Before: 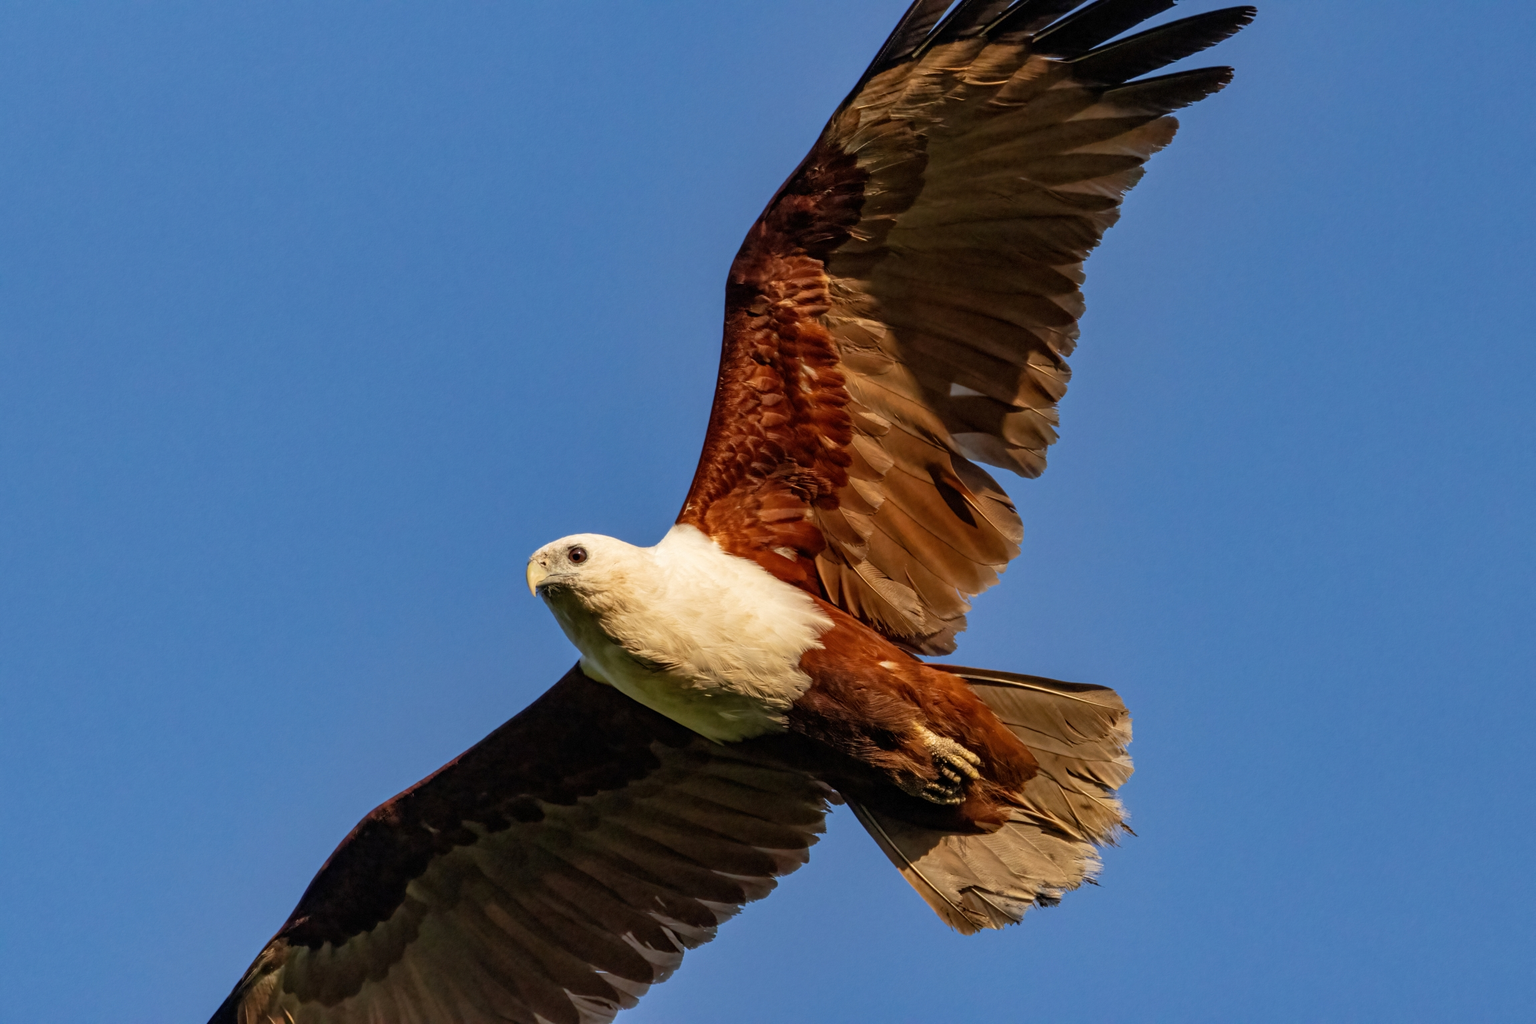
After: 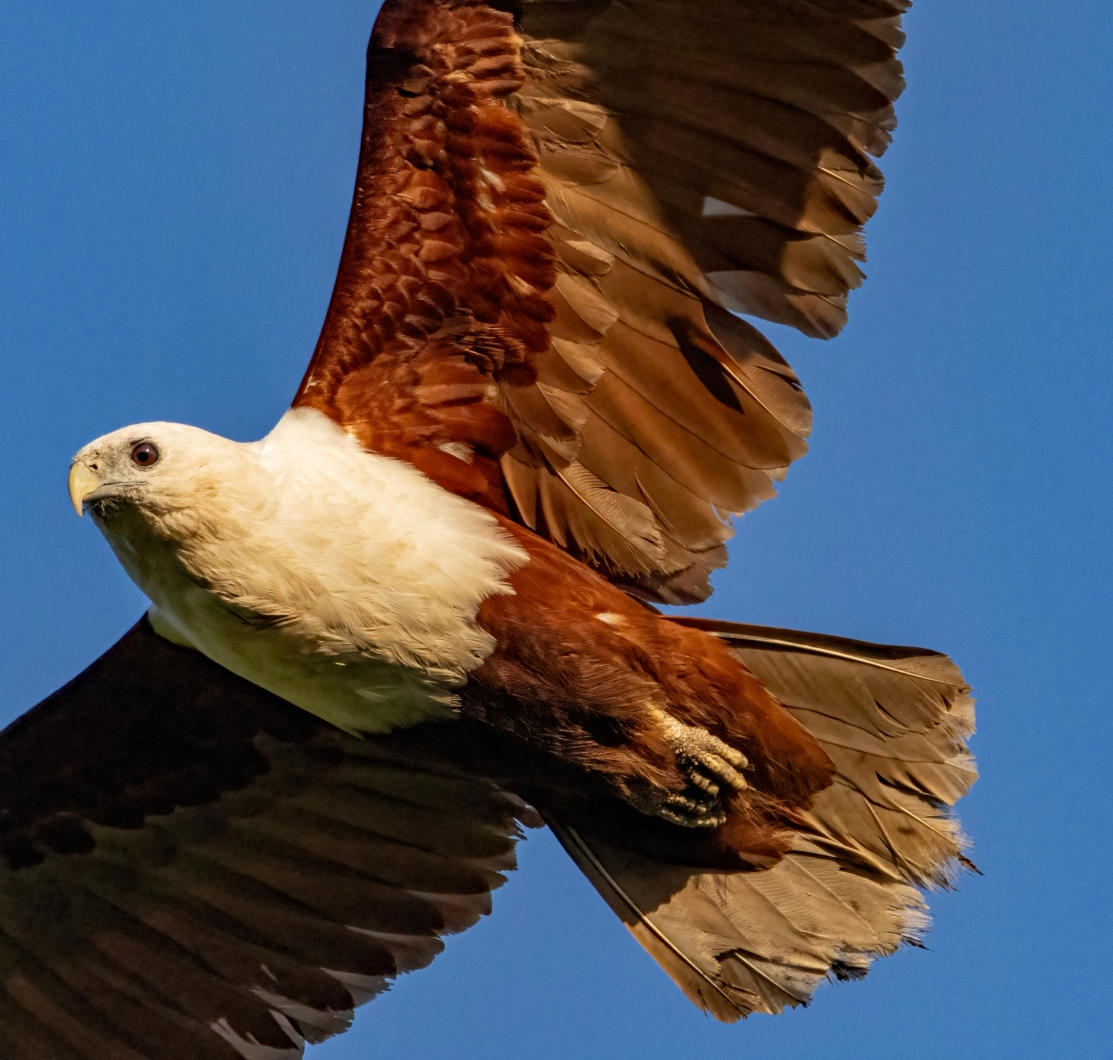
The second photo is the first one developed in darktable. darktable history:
crop: left 31.313%, top 24.614%, right 20.272%, bottom 6.225%
haze removal: adaptive false
